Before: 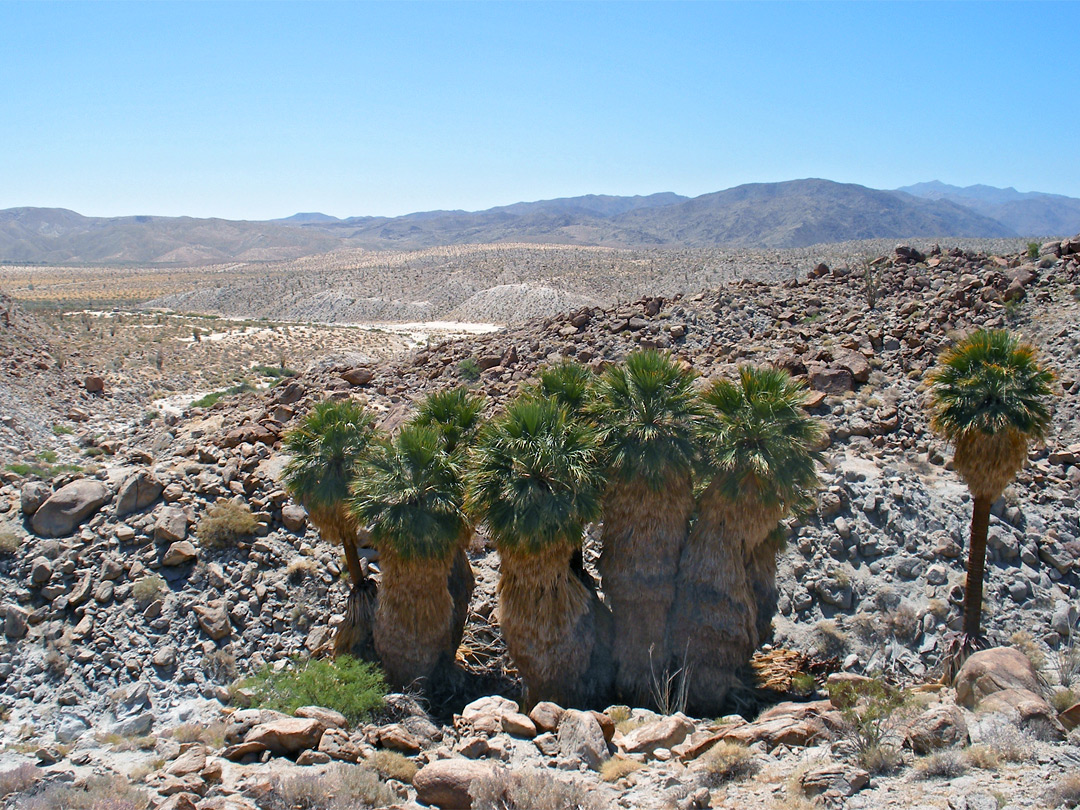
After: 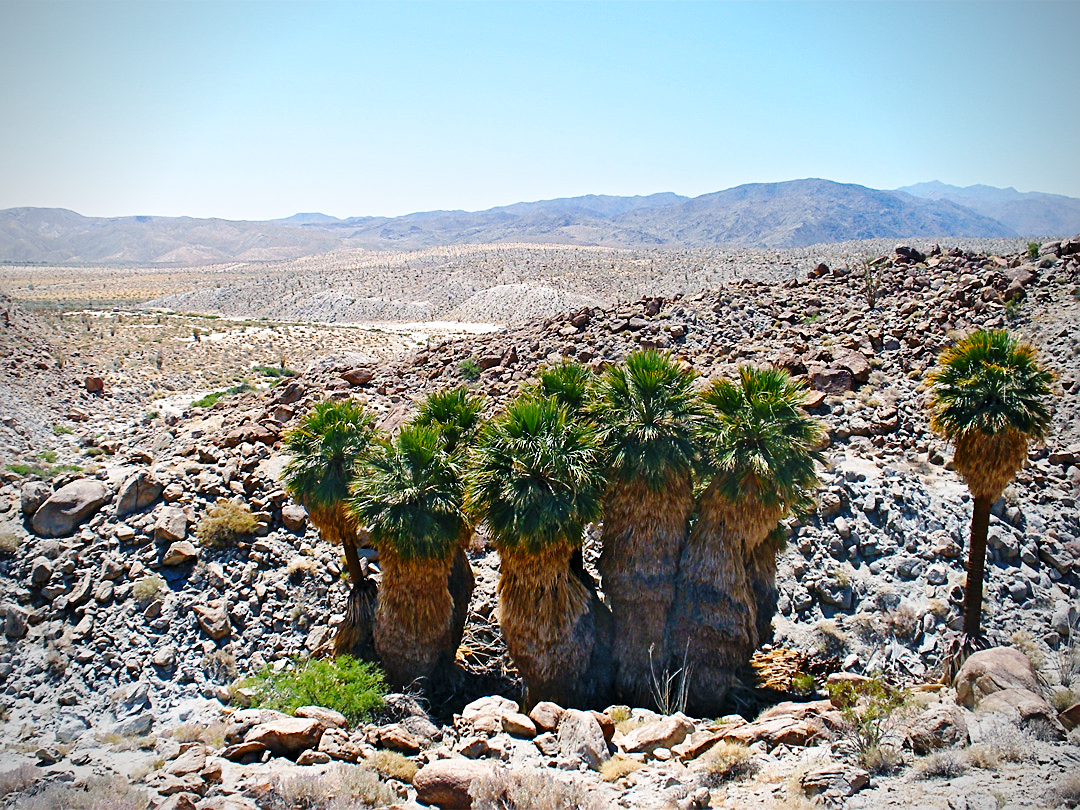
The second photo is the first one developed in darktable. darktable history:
vignetting: unbound false
sharpen: on, module defaults
base curve: curves: ch0 [(0, 0) (0.036, 0.025) (0.121, 0.166) (0.206, 0.329) (0.605, 0.79) (1, 1)], preserve colors none
color balance rgb: highlights gain › chroma 0.187%, highlights gain › hue 330.94°, linear chroma grading › shadows 15.4%, perceptual saturation grading › global saturation 0.34%, global vibrance 20%
